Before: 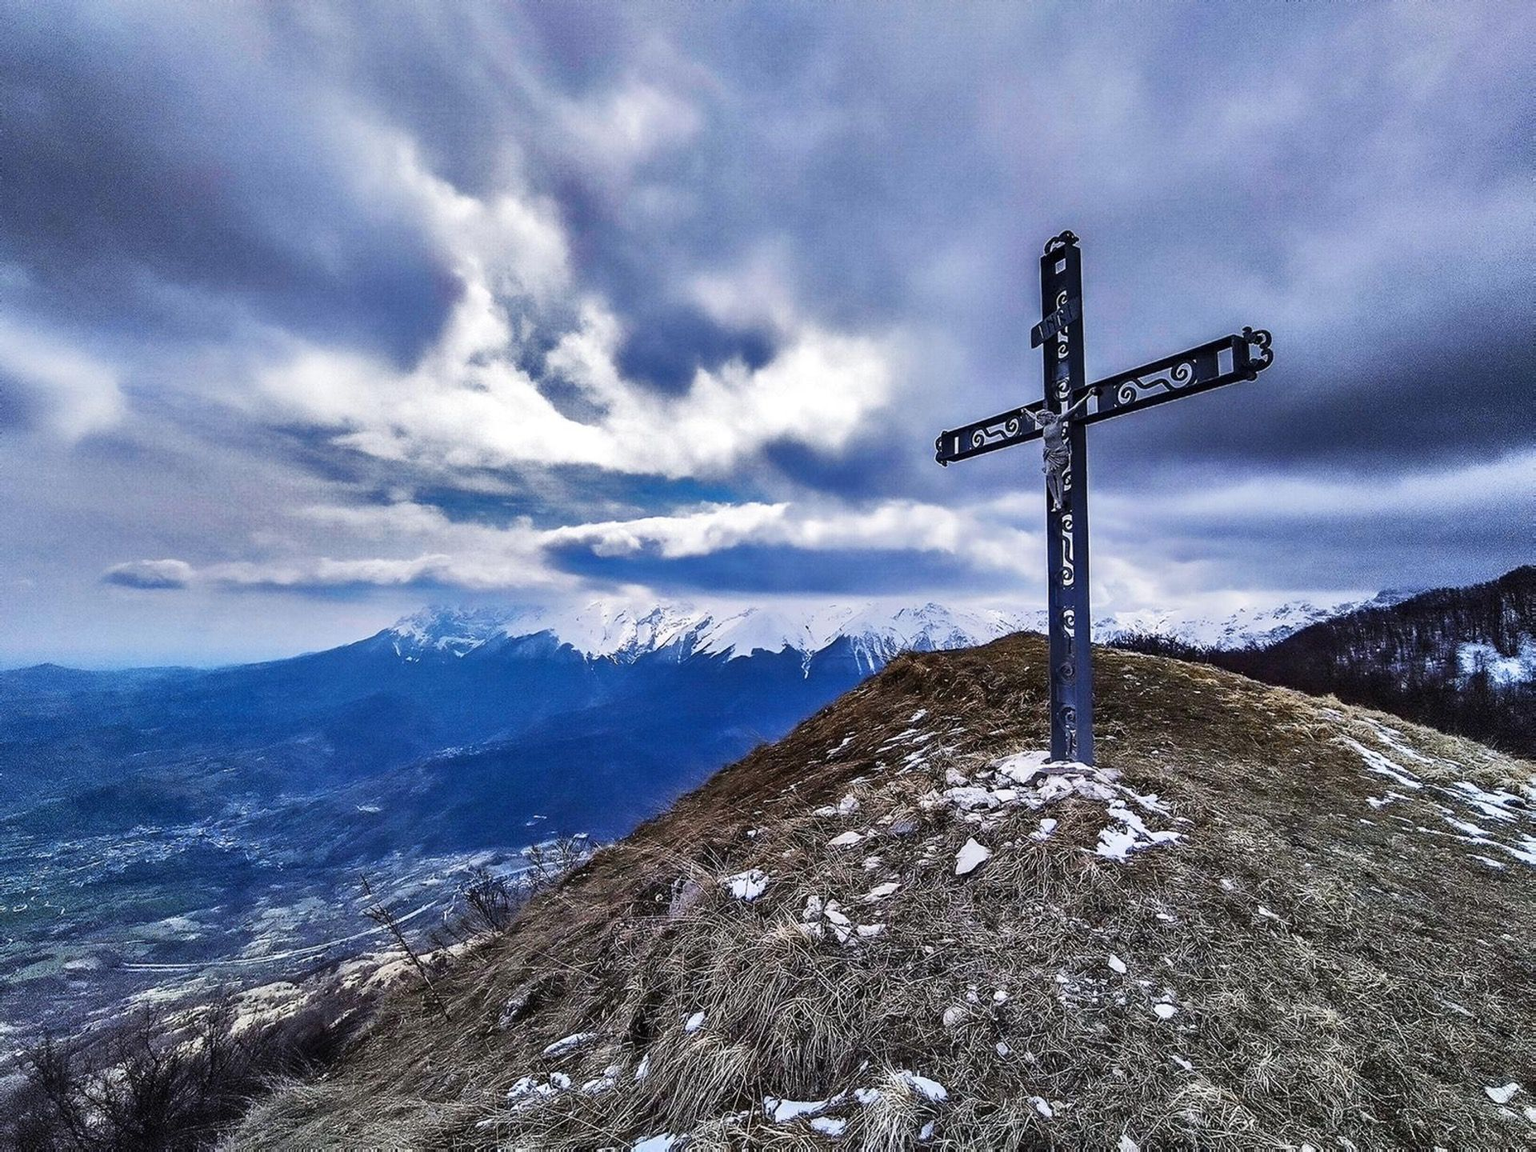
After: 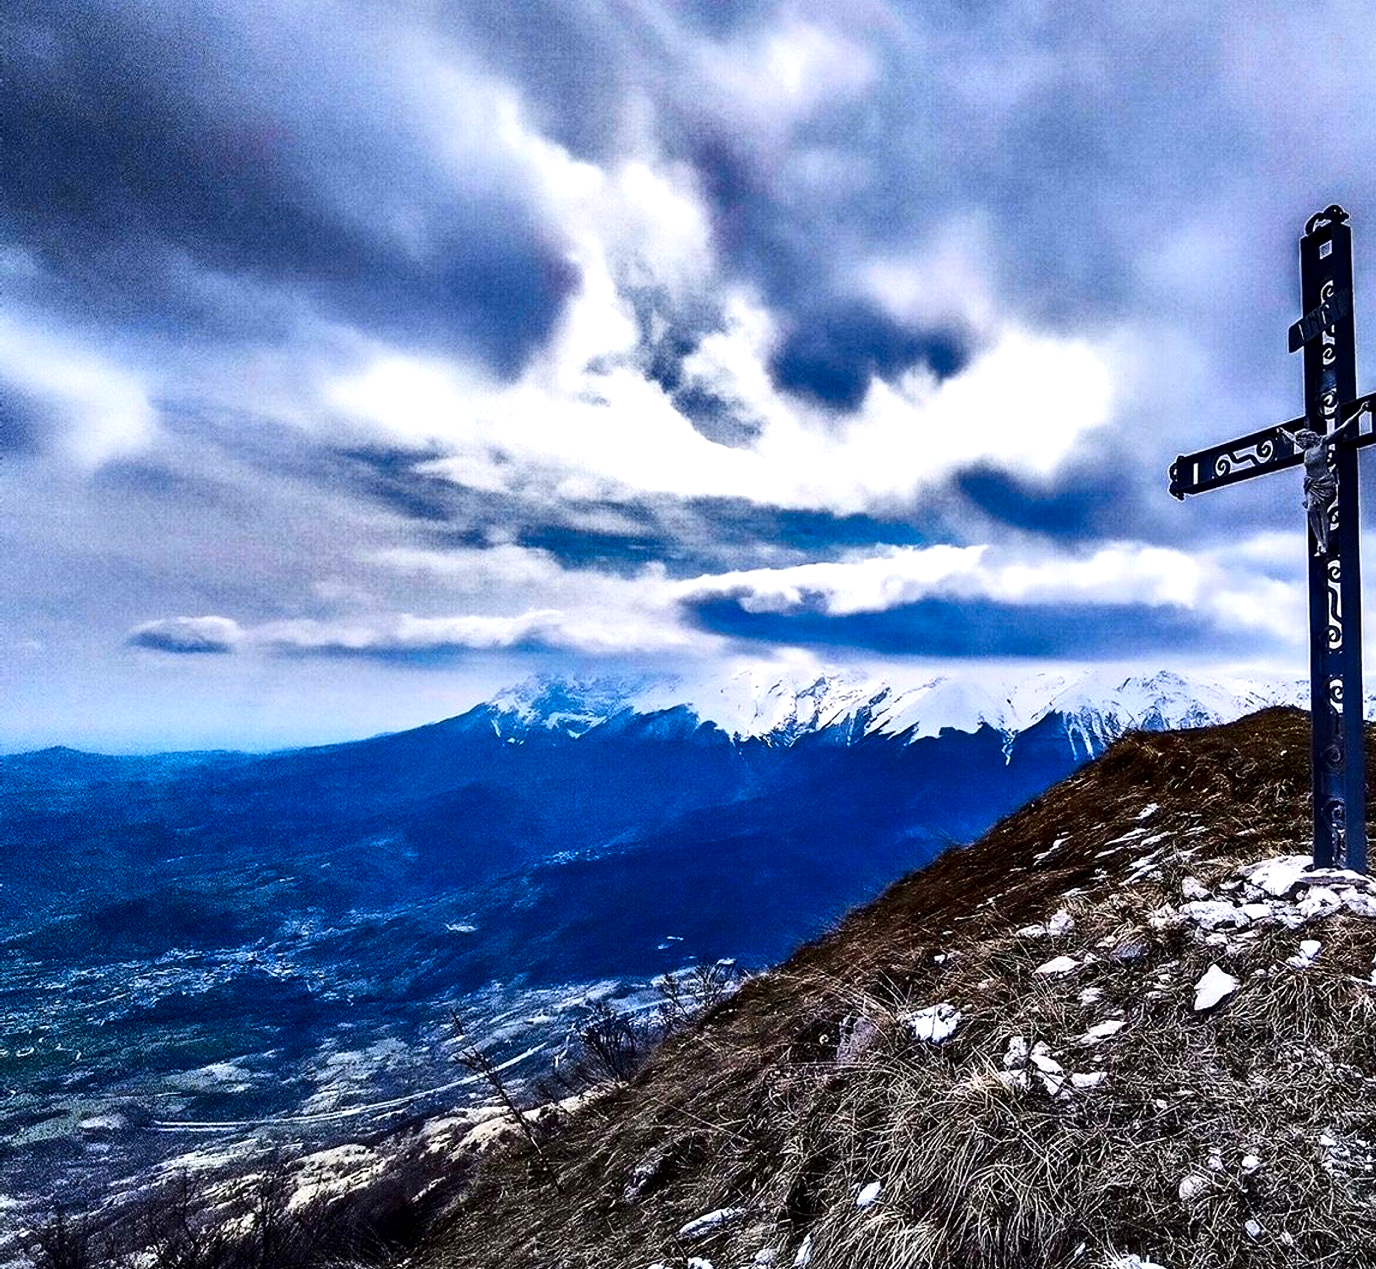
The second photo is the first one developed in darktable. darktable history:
vibrance: on, module defaults
local contrast: highlights 100%, shadows 100%, detail 120%, midtone range 0.2
contrast brightness saturation: contrast 0.21, brightness -0.11, saturation 0.21
crop: top 5.803%, right 27.864%, bottom 5.804%
tone equalizer: -8 EV -0.417 EV, -7 EV -0.389 EV, -6 EV -0.333 EV, -5 EV -0.222 EV, -3 EV 0.222 EV, -2 EV 0.333 EV, -1 EV 0.389 EV, +0 EV 0.417 EV, edges refinement/feathering 500, mask exposure compensation -1.57 EV, preserve details no
